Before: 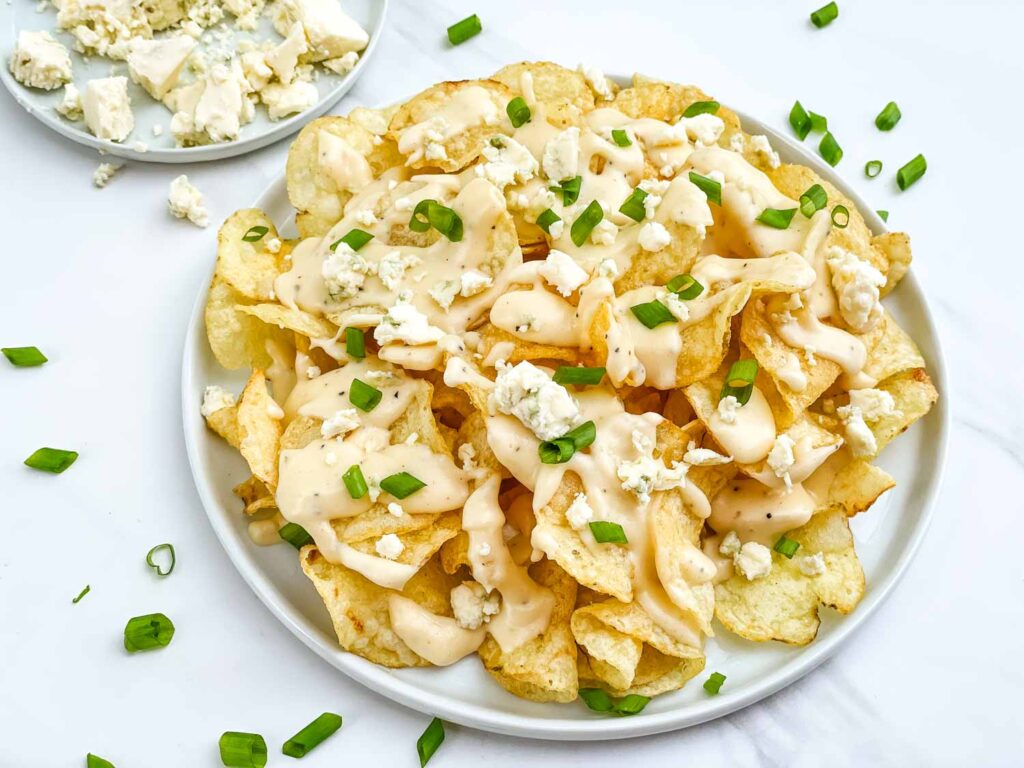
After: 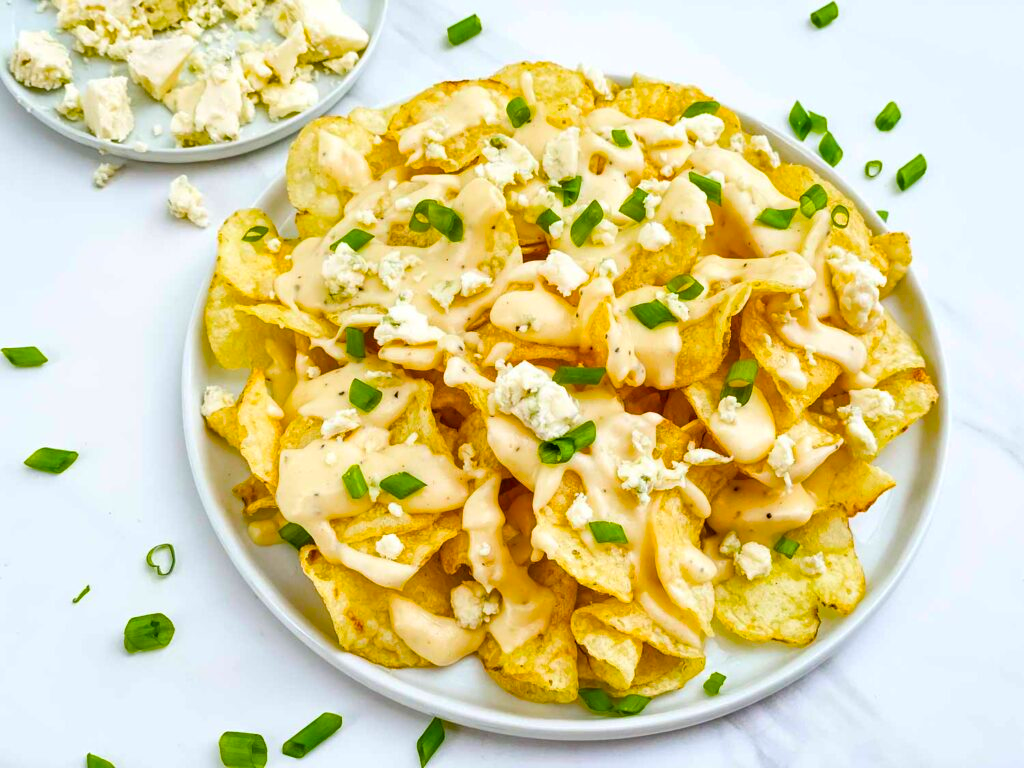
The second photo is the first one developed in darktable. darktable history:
color balance rgb: linear chroma grading › mid-tones 7.961%, perceptual saturation grading › global saturation 36.228%, perceptual saturation grading › shadows 34.528%, global vibrance 20%
tone equalizer: on, module defaults
